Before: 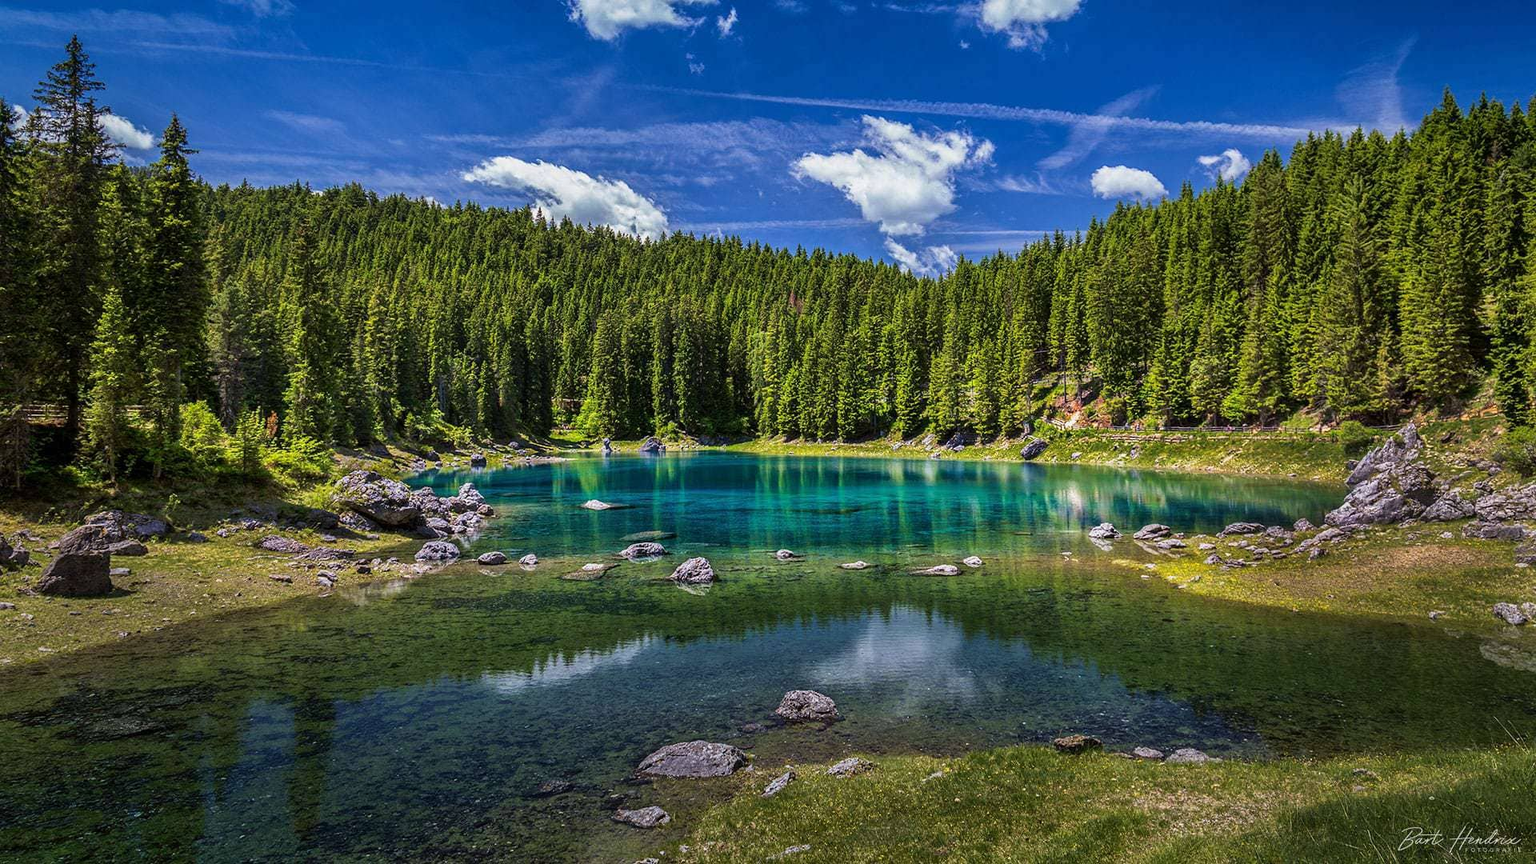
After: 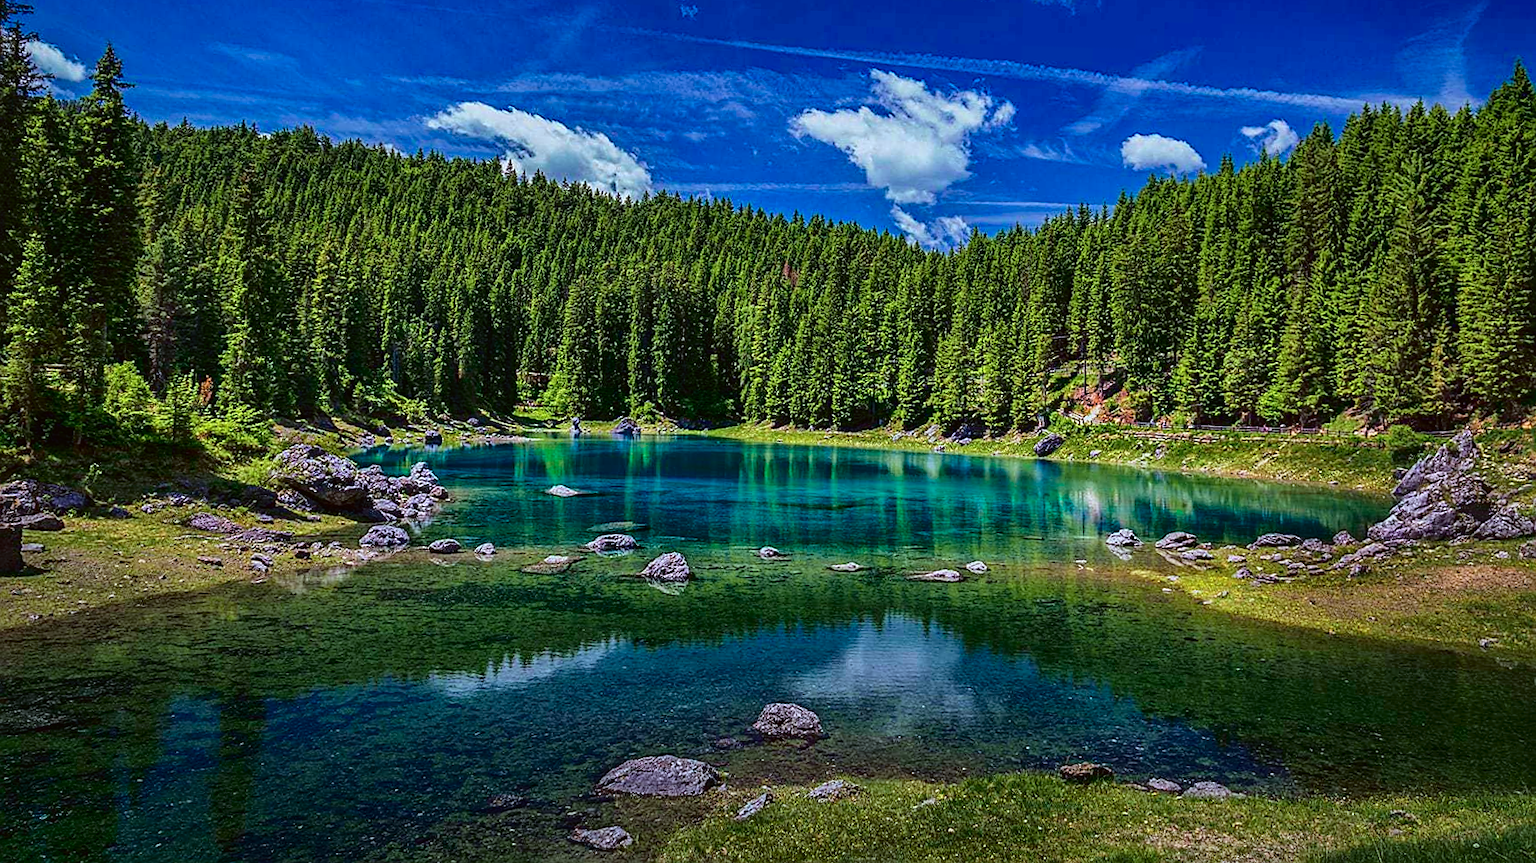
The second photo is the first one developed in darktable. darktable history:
color calibration: output R [0.999, 0.026, -0.11, 0], output G [-0.019, 1.037, -0.099, 0], output B [0.022, -0.023, 0.902, 0], x 0.37, y 0.382, temperature 4315.57 K
sharpen: on, module defaults
tone curve: curves: ch0 [(0, 0.013) (0.175, 0.11) (0.337, 0.304) (0.498, 0.485) (0.78, 0.742) (0.993, 0.954)]; ch1 [(0, 0) (0.294, 0.184) (0.359, 0.34) (0.362, 0.35) (0.43, 0.41) (0.469, 0.463) (0.495, 0.502) (0.54, 0.563) (0.612, 0.641) (1, 1)]; ch2 [(0, 0) (0.44, 0.437) (0.495, 0.502) (0.524, 0.534) (0.557, 0.56) (0.634, 0.654) (0.728, 0.722) (1, 1)], color space Lab, independent channels, preserve colors none
crop and rotate: angle -1.86°, left 3.103%, top 4.024%, right 1.371%, bottom 0.455%
